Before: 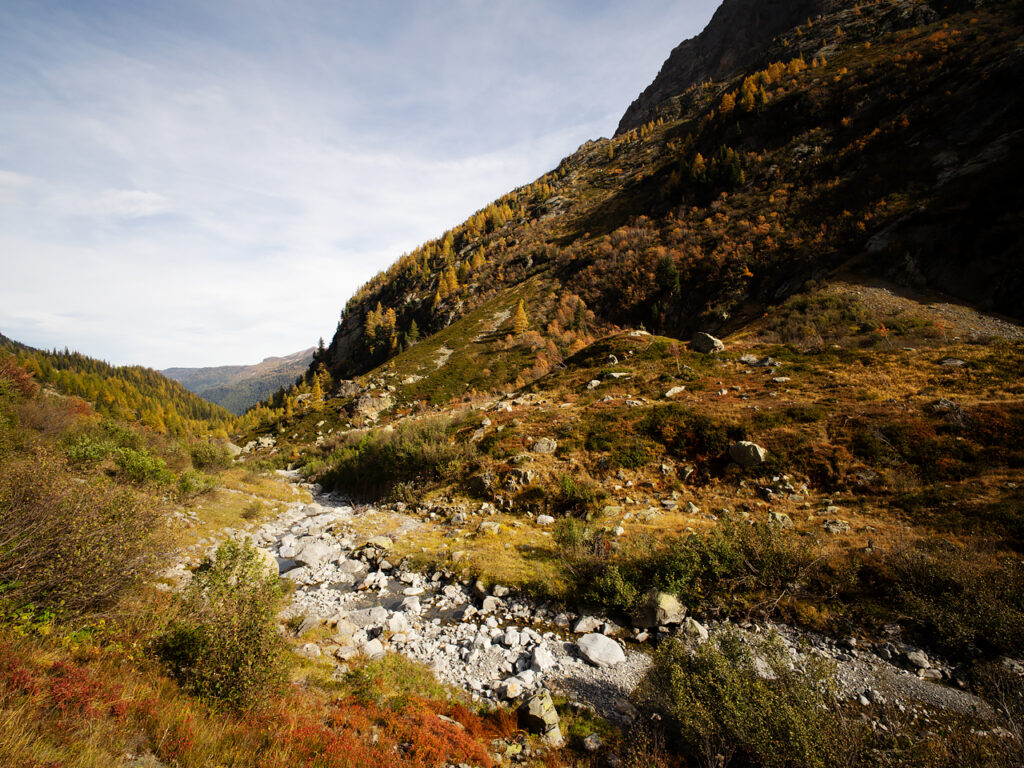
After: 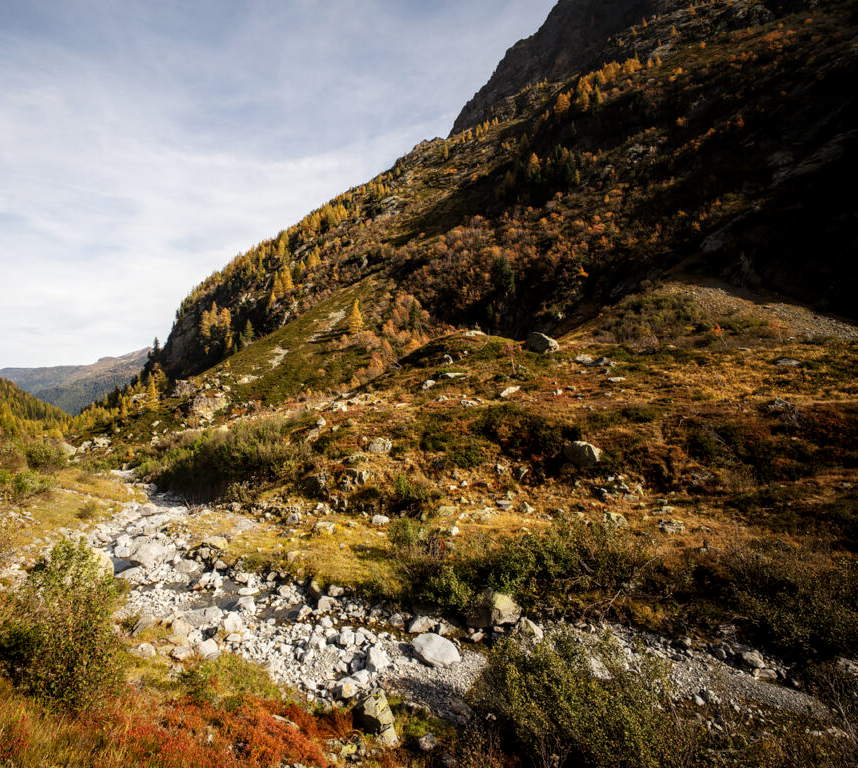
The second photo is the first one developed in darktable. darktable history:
local contrast: on, module defaults
crop: left 16.145%
